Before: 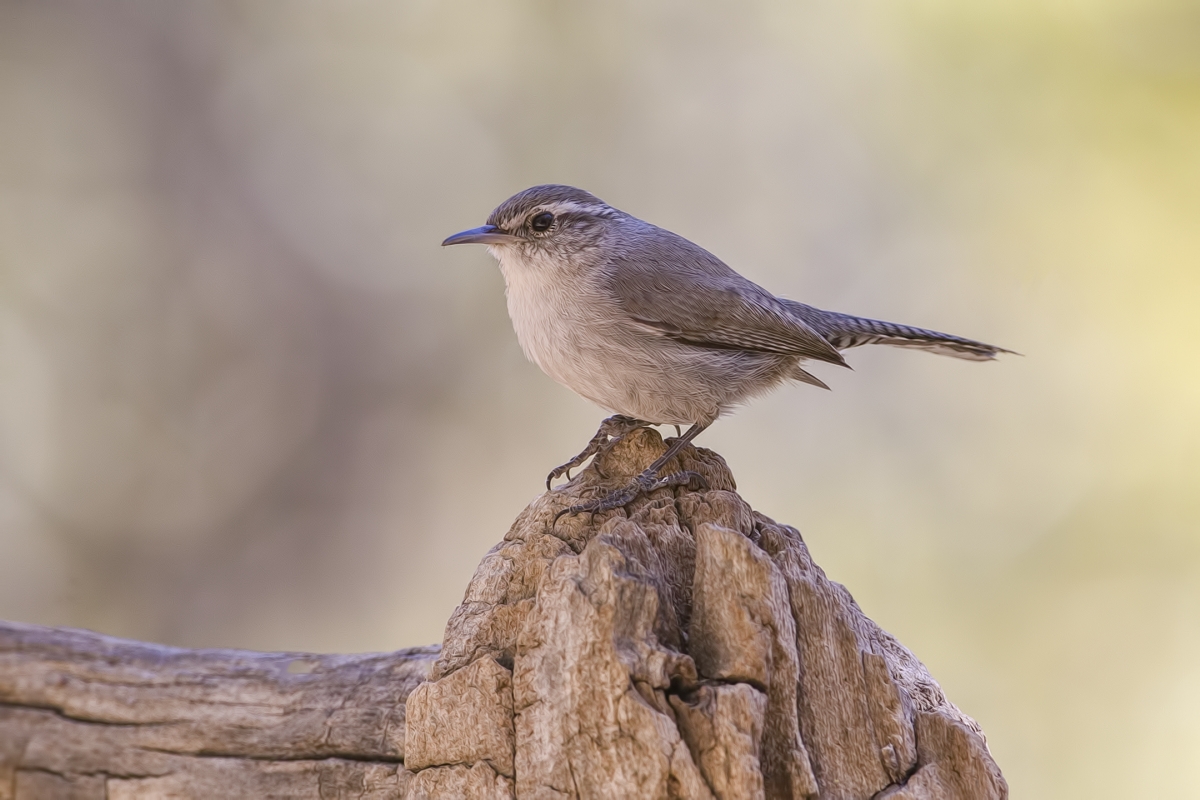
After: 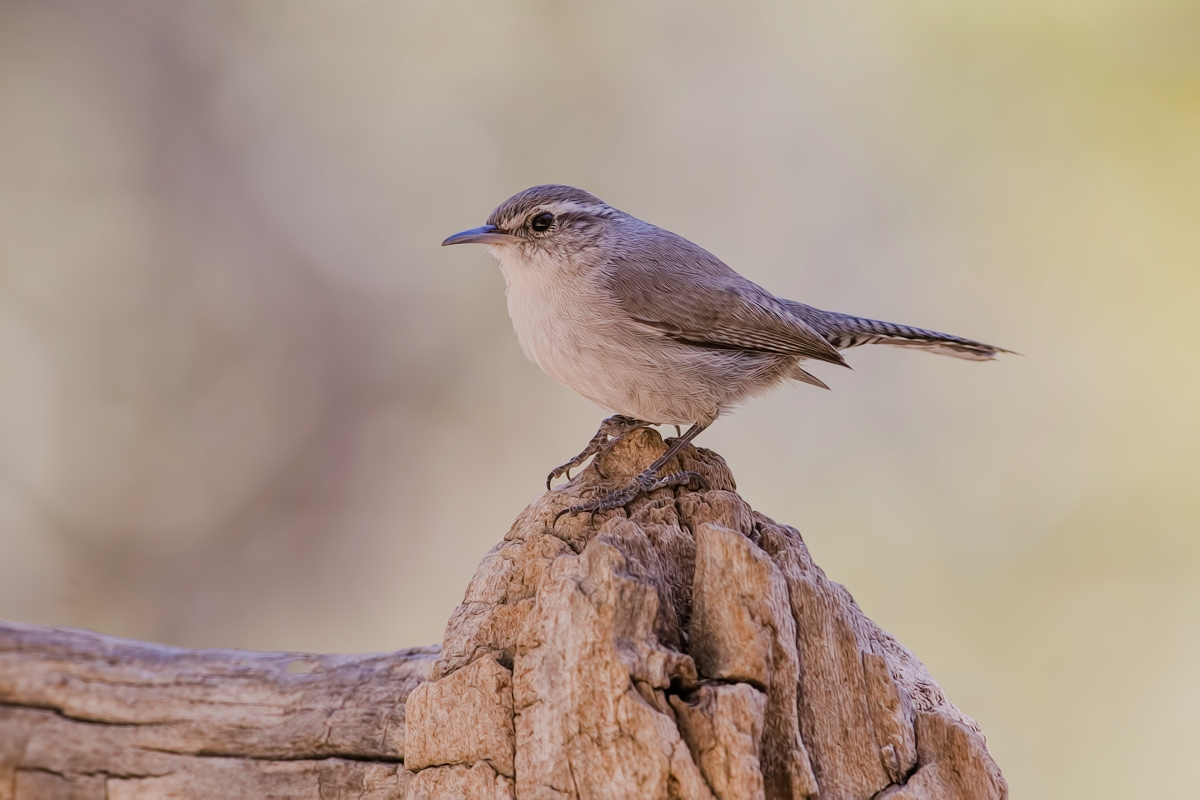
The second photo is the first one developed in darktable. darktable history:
contrast brightness saturation: contrast 0.1, brightness 0.02, saturation 0.02
filmic rgb: black relative exposure -7.15 EV, white relative exposure 5.36 EV, hardness 3.02
